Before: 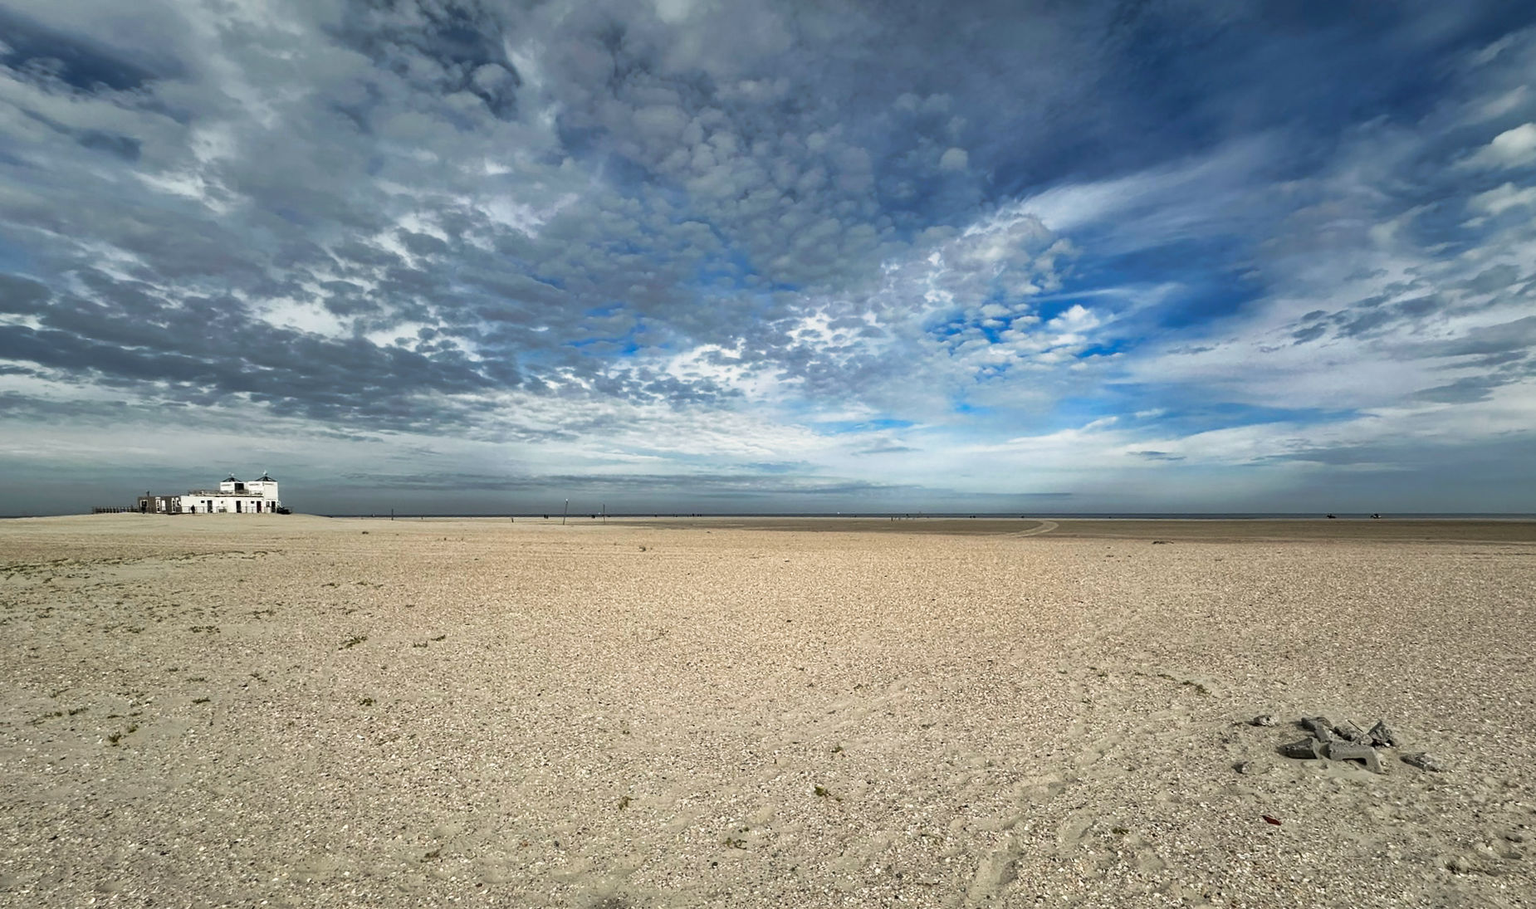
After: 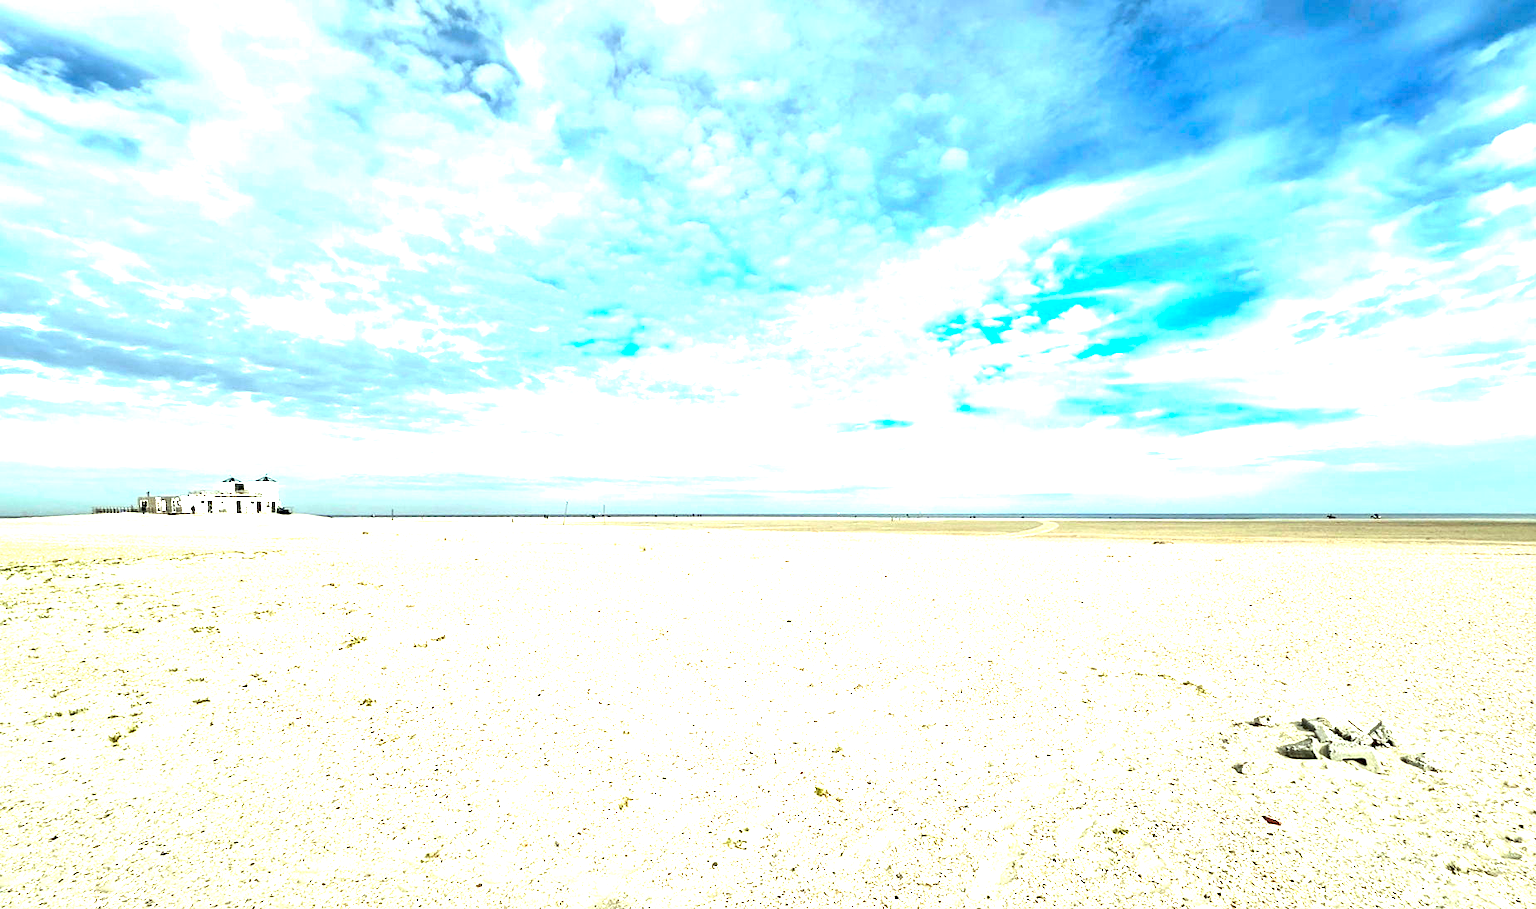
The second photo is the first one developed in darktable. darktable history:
exposure: black level correction 0.001, exposure 2.607 EV, compensate exposure bias true, compensate highlight preservation false
contrast brightness saturation: contrast 0.13, brightness -0.05, saturation 0.16
color correction: highlights a* -8, highlights b* 3.1
